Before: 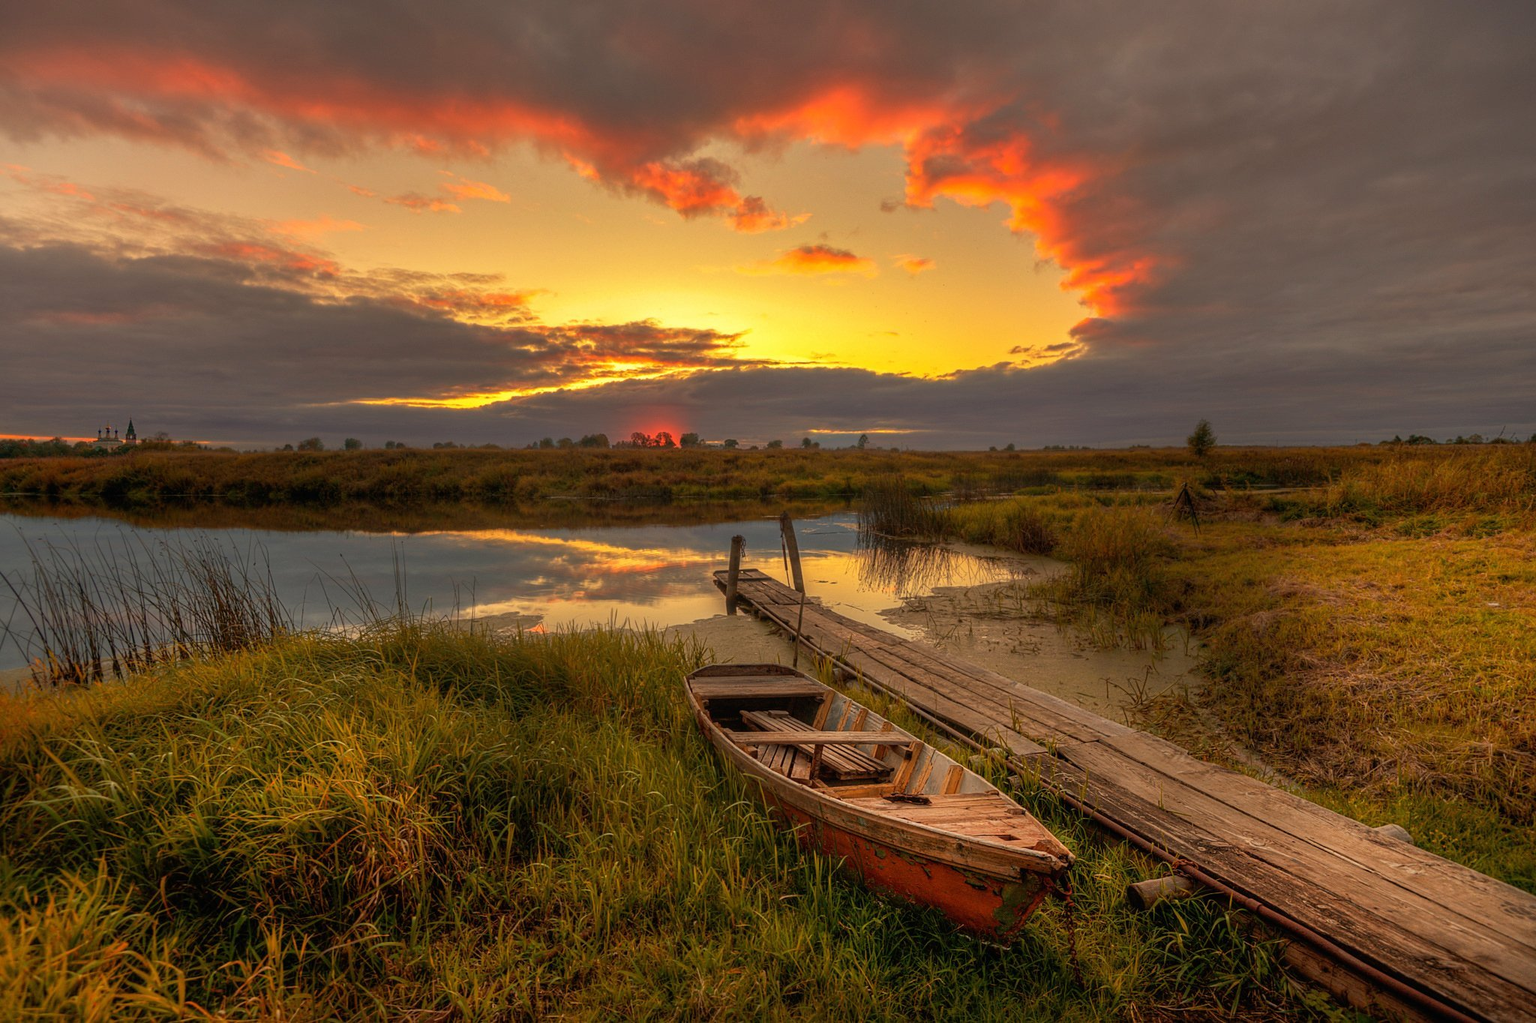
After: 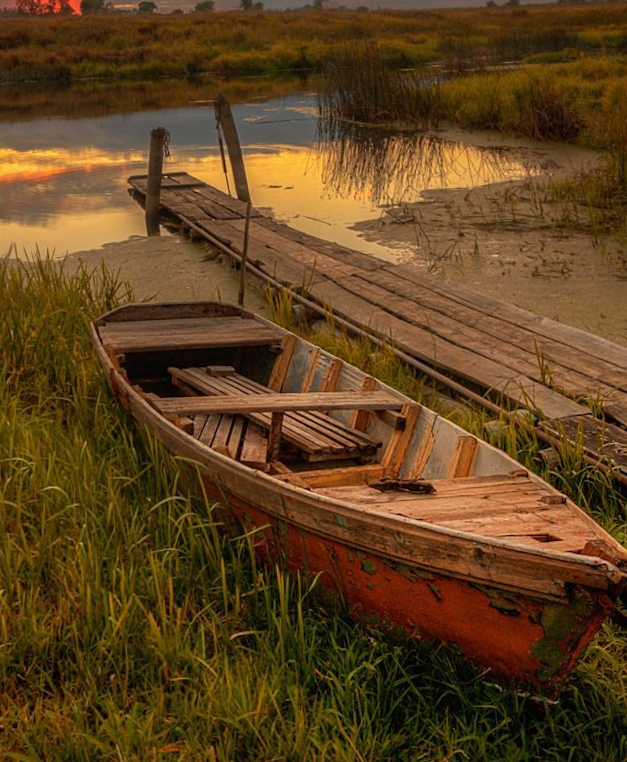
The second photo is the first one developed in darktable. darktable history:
rotate and perspective: rotation -1.68°, lens shift (vertical) -0.146, crop left 0.049, crop right 0.912, crop top 0.032, crop bottom 0.96
crop: left 40.878%, top 39.176%, right 25.993%, bottom 3.081%
